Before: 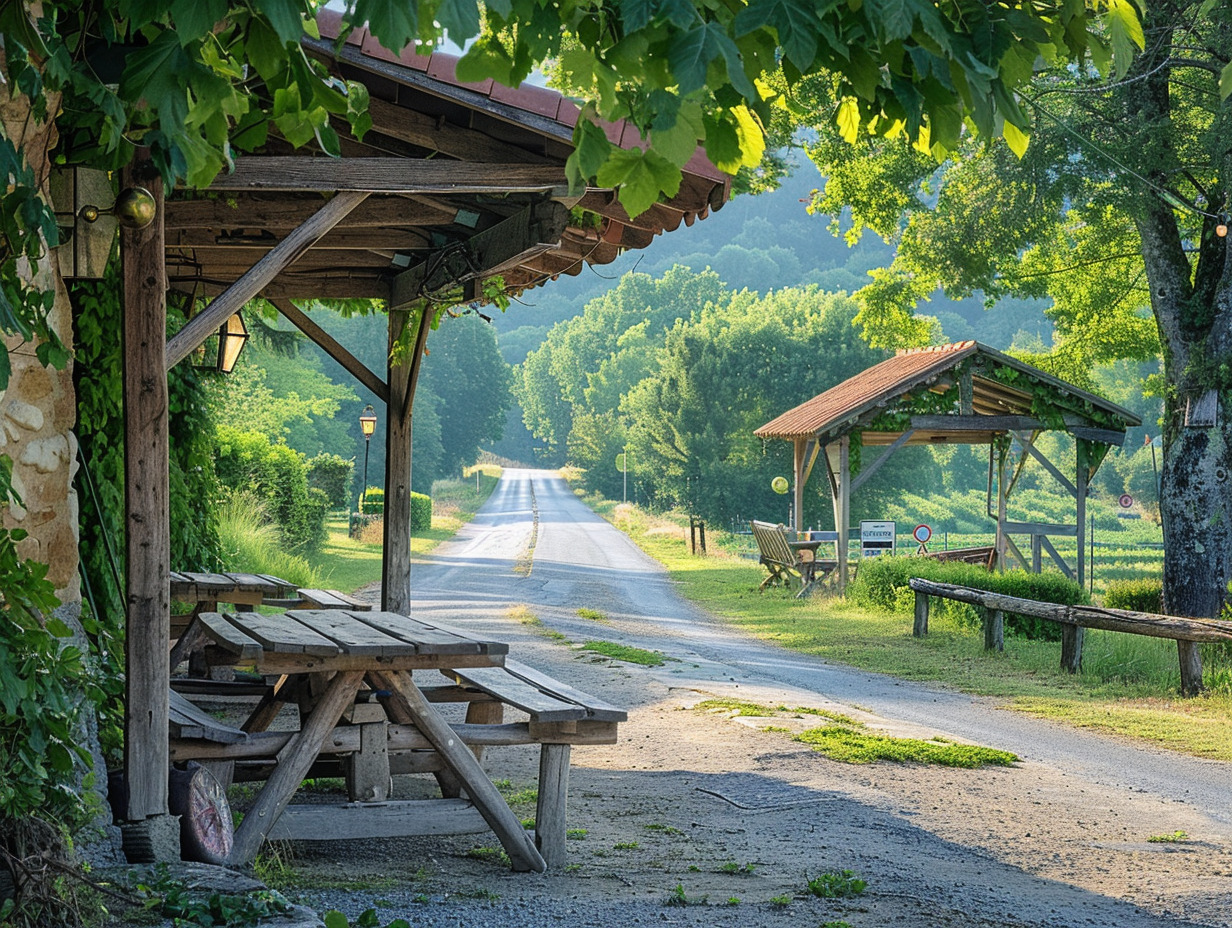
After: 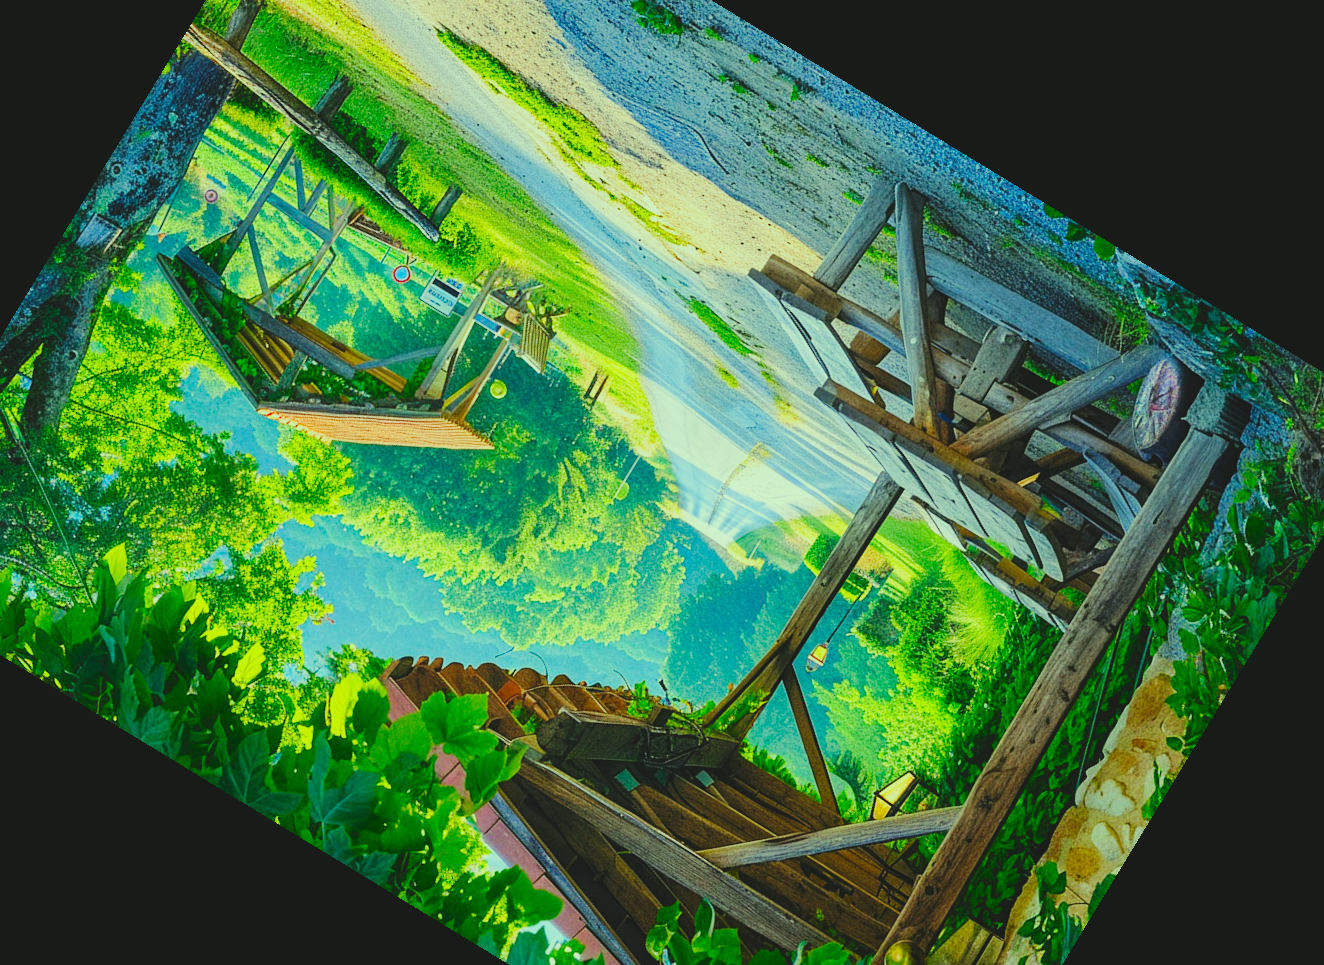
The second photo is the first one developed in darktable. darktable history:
exposure: exposure -0.05 EV
crop and rotate: angle 148.68°, left 9.111%, top 15.603%, right 4.588%, bottom 17.041%
contrast brightness saturation: contrast -0.15, brightness 0.05, saturation -0.12
base curve: curves: ch0 [(0, 0) (0.032, 0.025) (0.121, 0.166) (0.206, 0.329) (0.605, 0.79) (1, 1)], preserve colors none
color correction: highlights a* -10.77, highlights b* 9.8, saturation 1.72
